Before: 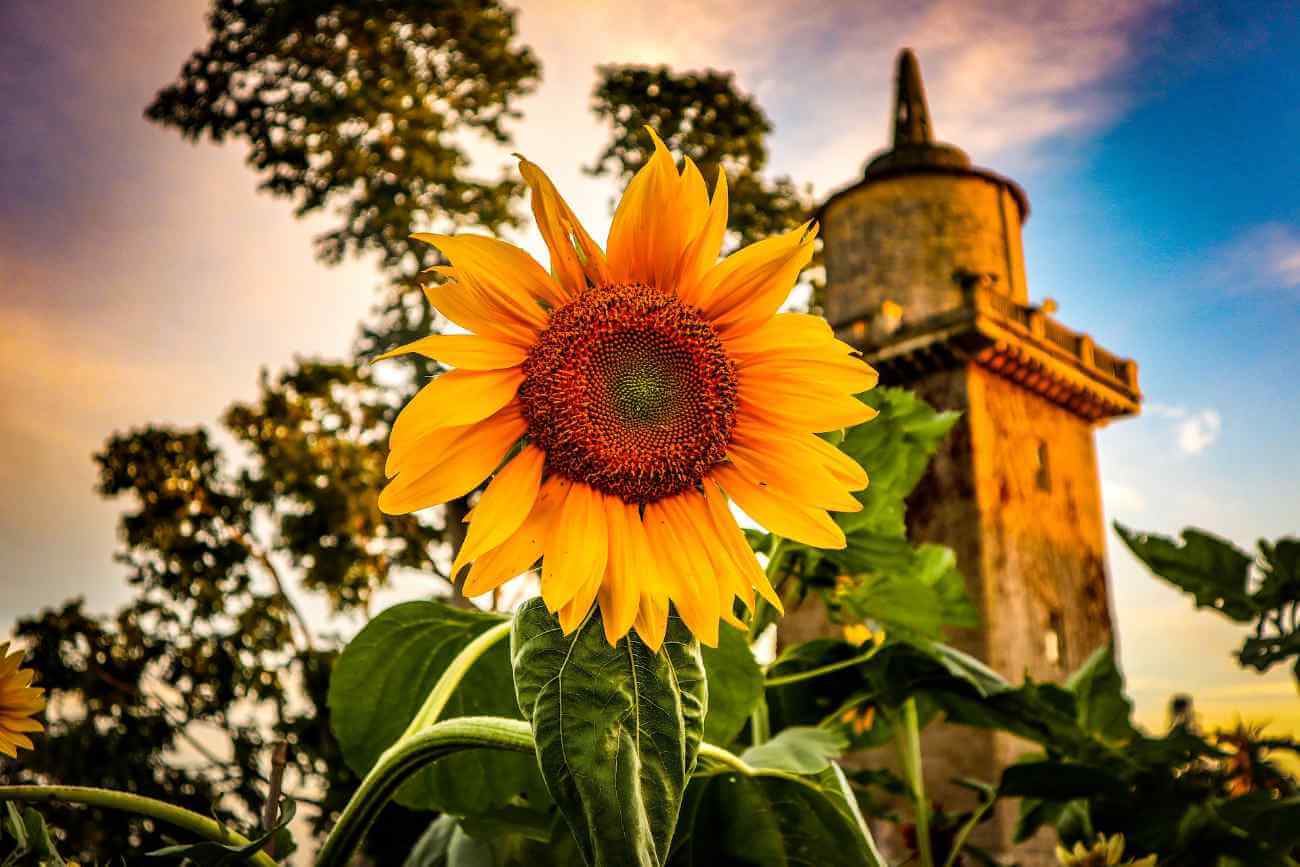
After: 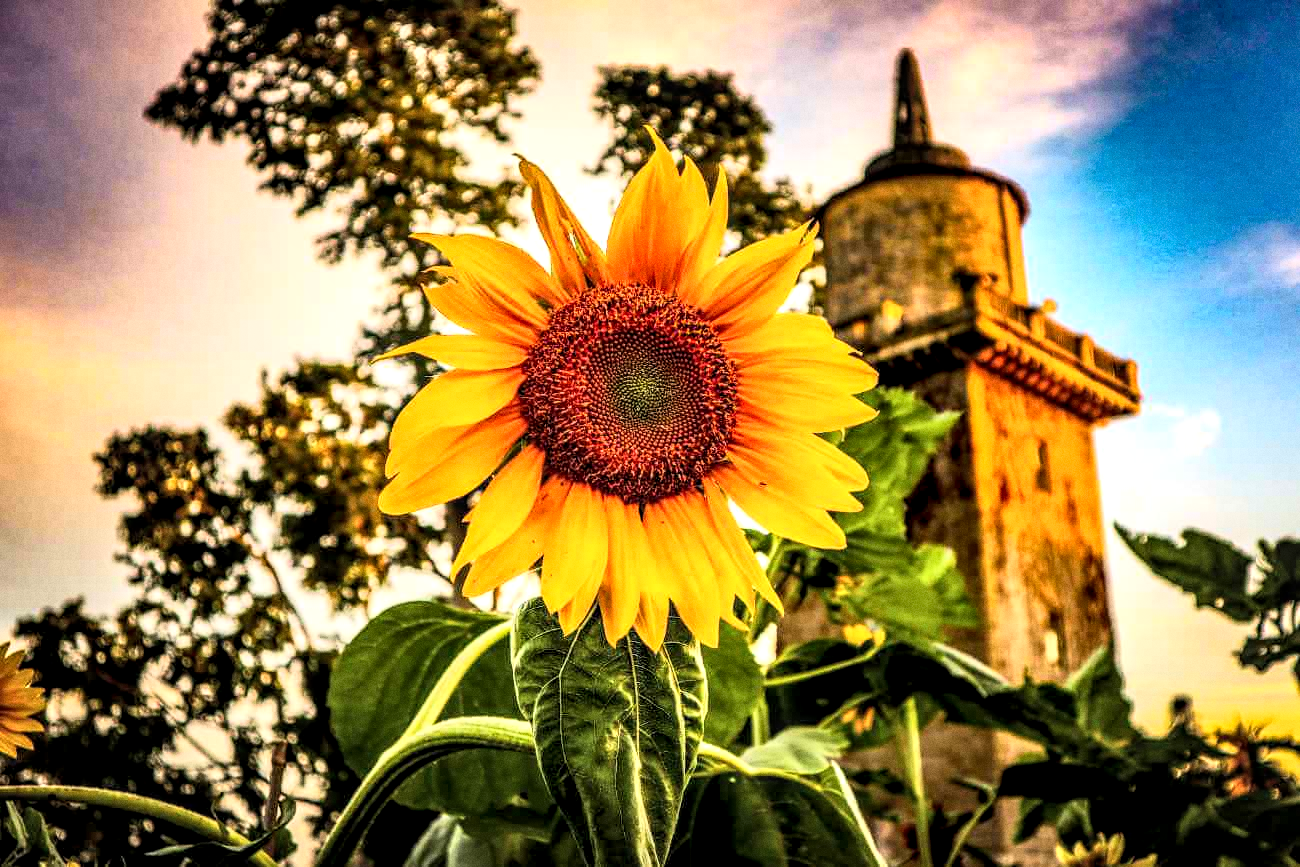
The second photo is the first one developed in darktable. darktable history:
grain: coarseness 0.47 ISO
base curve: curves: ch0 [(0, 0) (0.005, 0.002) (0.193, 0.295) (0.399, 0.664) (0.75, 0.928) (1, 1)]
local contrast: detail 150%
